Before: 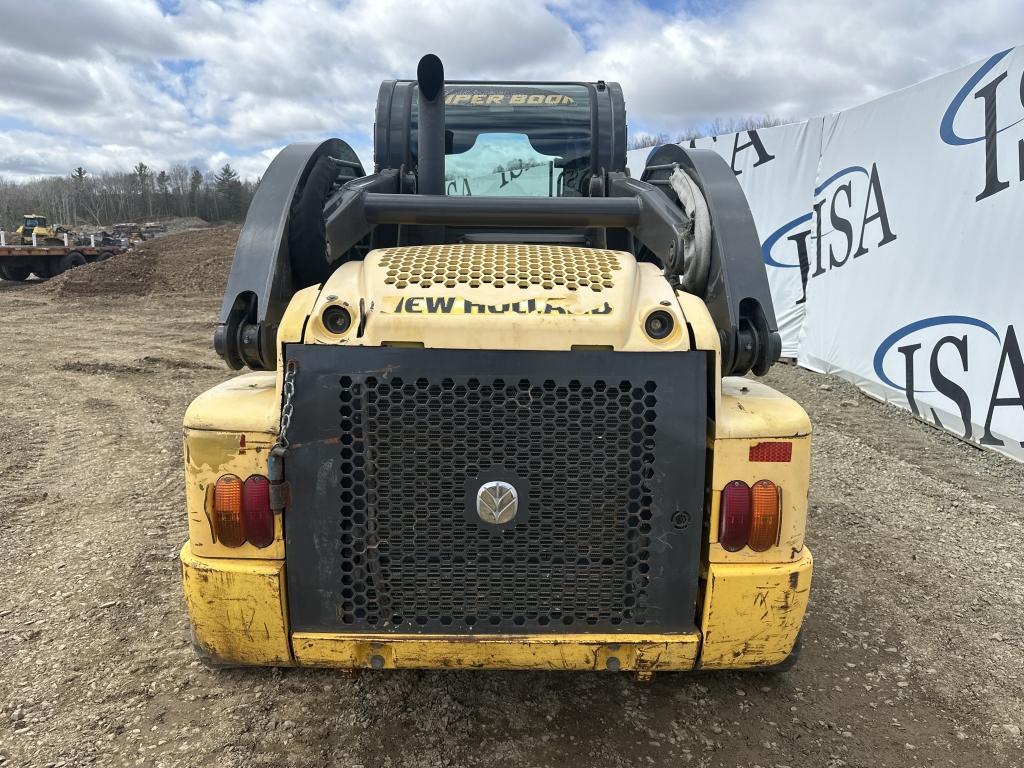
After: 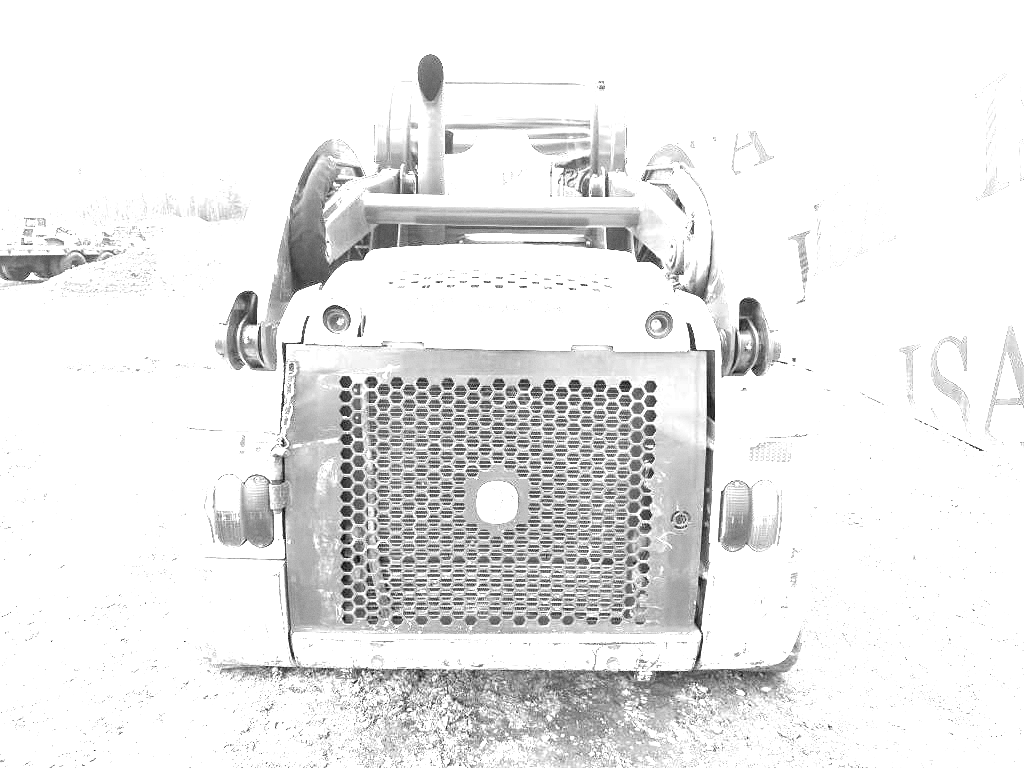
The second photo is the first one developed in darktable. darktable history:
exposure: black level correction 0, exposure 4 EV, compensate exposure bias true, compensate highlight preservation false
monochrome: on, module defaults
grain: coarseness 0.09 ISO, strength 16.61%
